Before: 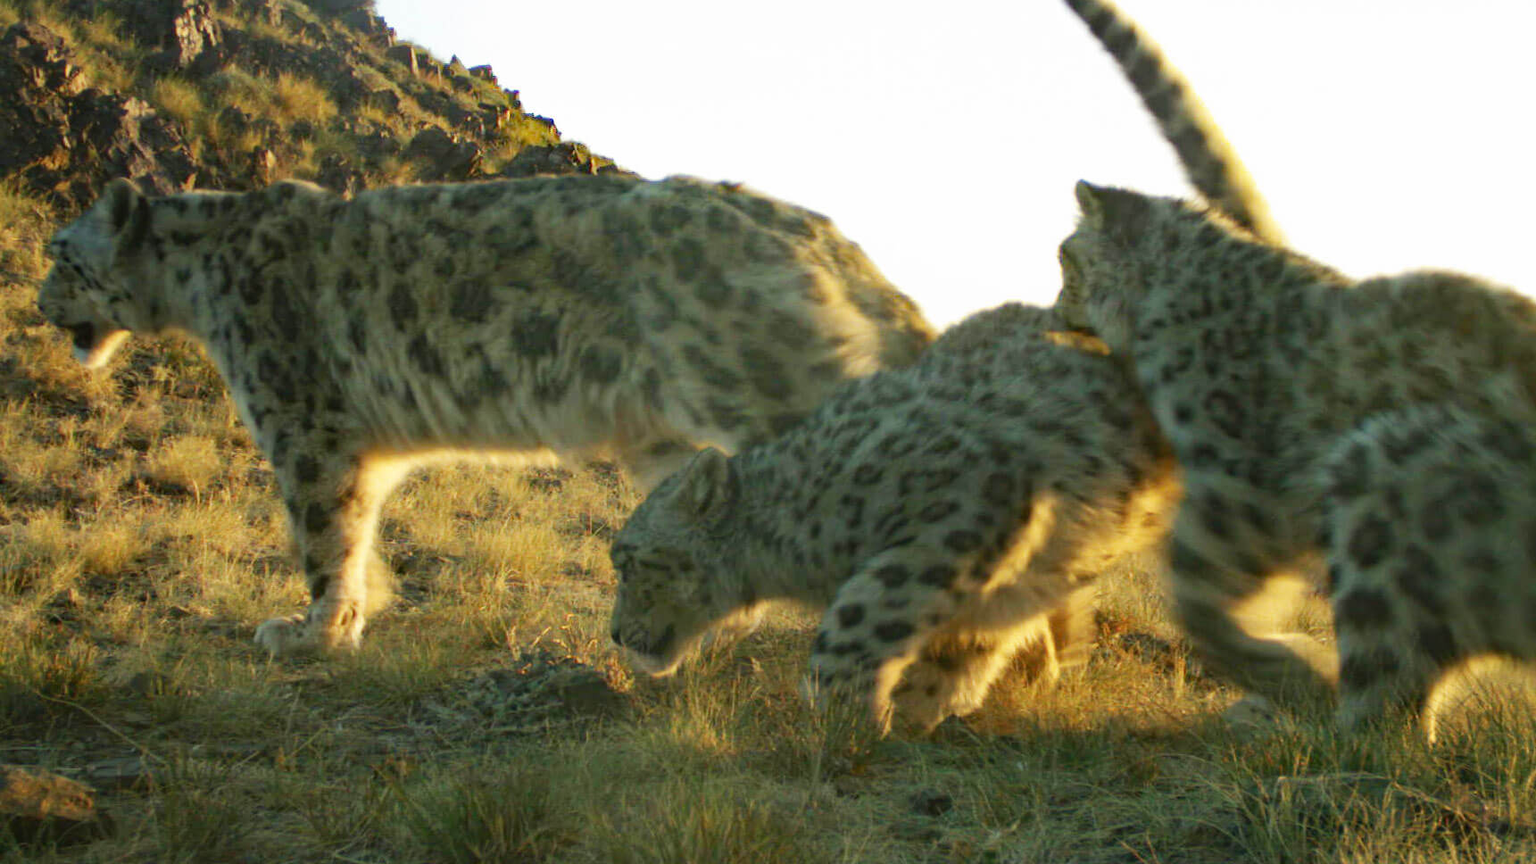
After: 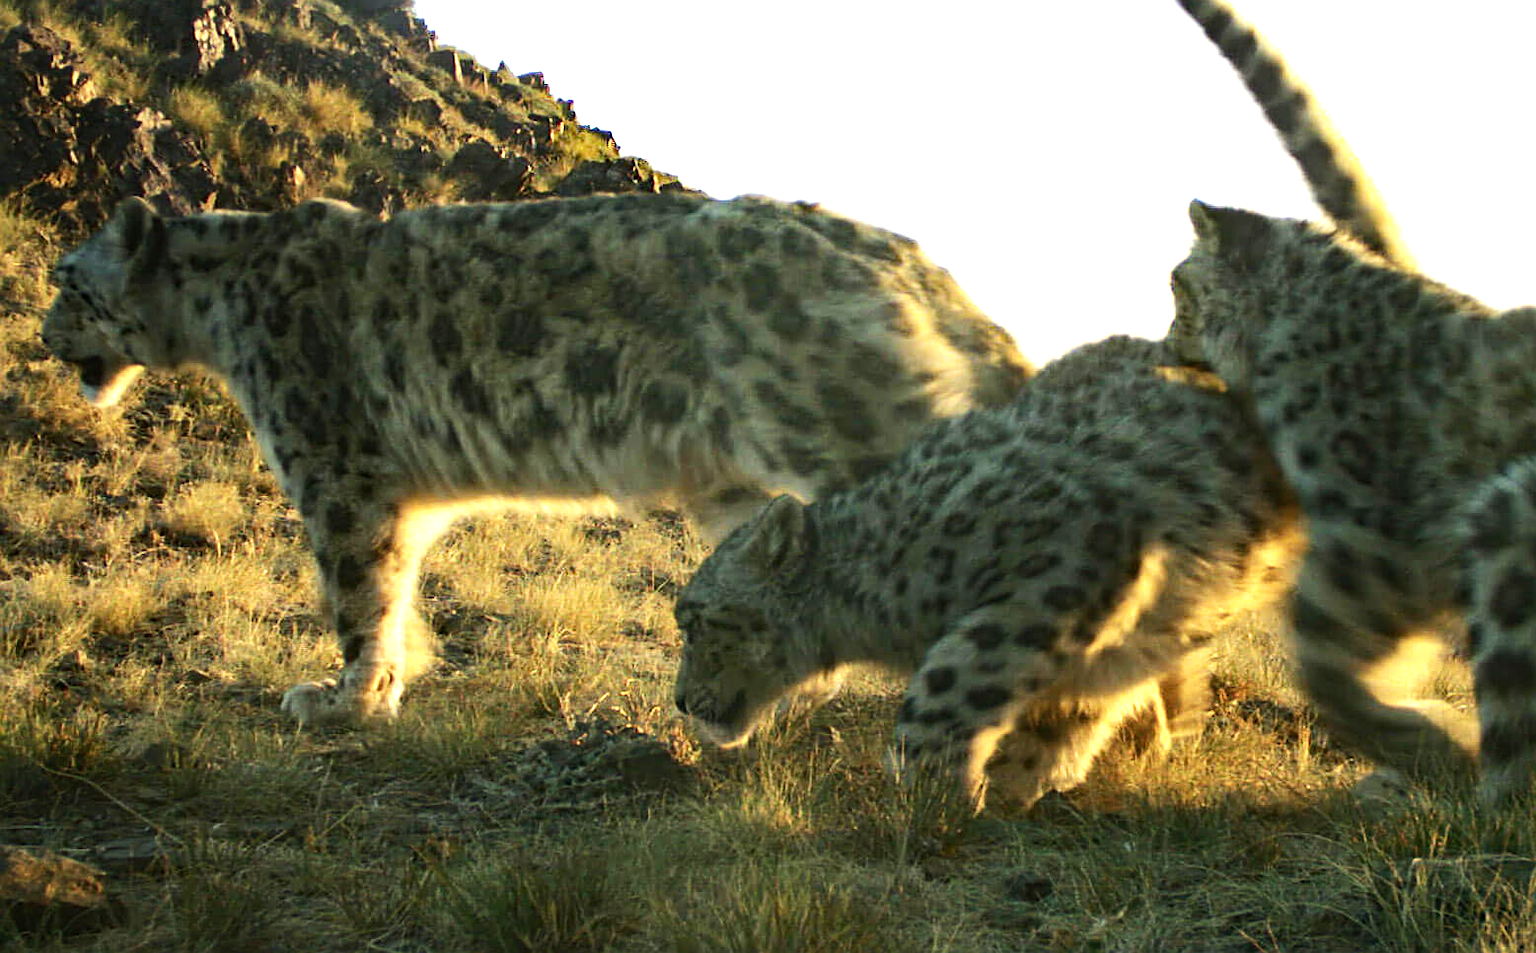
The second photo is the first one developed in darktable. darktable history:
color calibration: illuminant same as pipeline (D50), adaptation none (bypass), gamut compression 1.72
sharpen: on, module defaults
crop: right 9.509%, bottom 0.031%
tone equalizer: -8 EV -0.75 EV, -7 EV -0.7 EV, -6 EV -0.6 EV, -5 EV -0.4 EV, -3 EV 0.4 EV, -2 EV 0.6 EV, -1 EV 0.7 EV, +0 EV 0.75 EV, edges refinement/feathering 500, mask exposure compensation -1.57 EV, preserve details no
